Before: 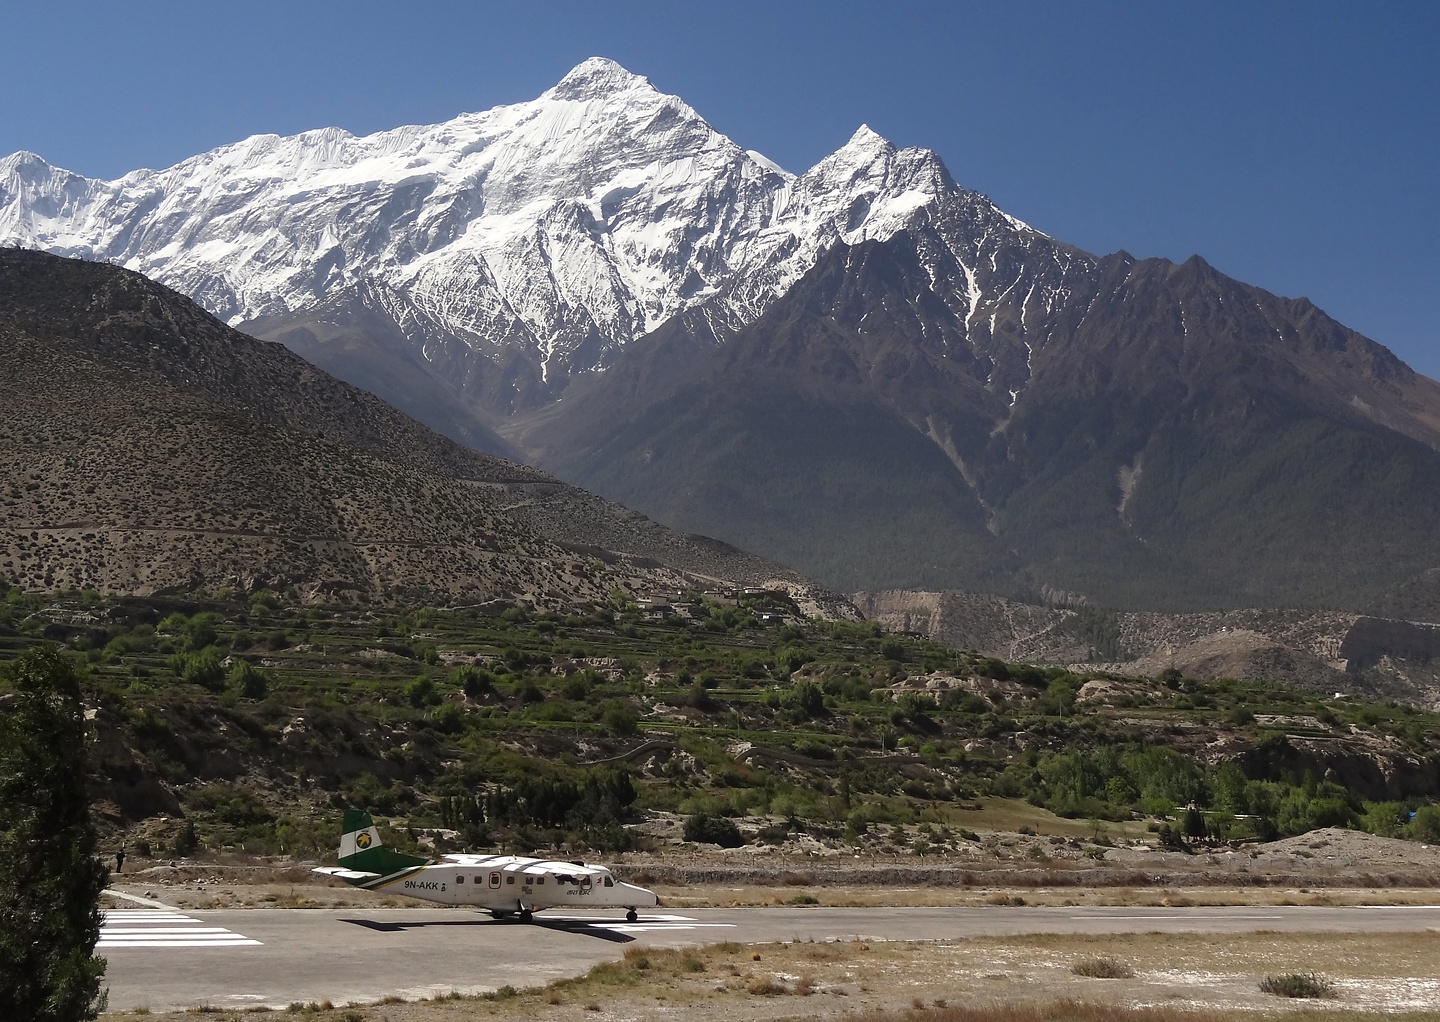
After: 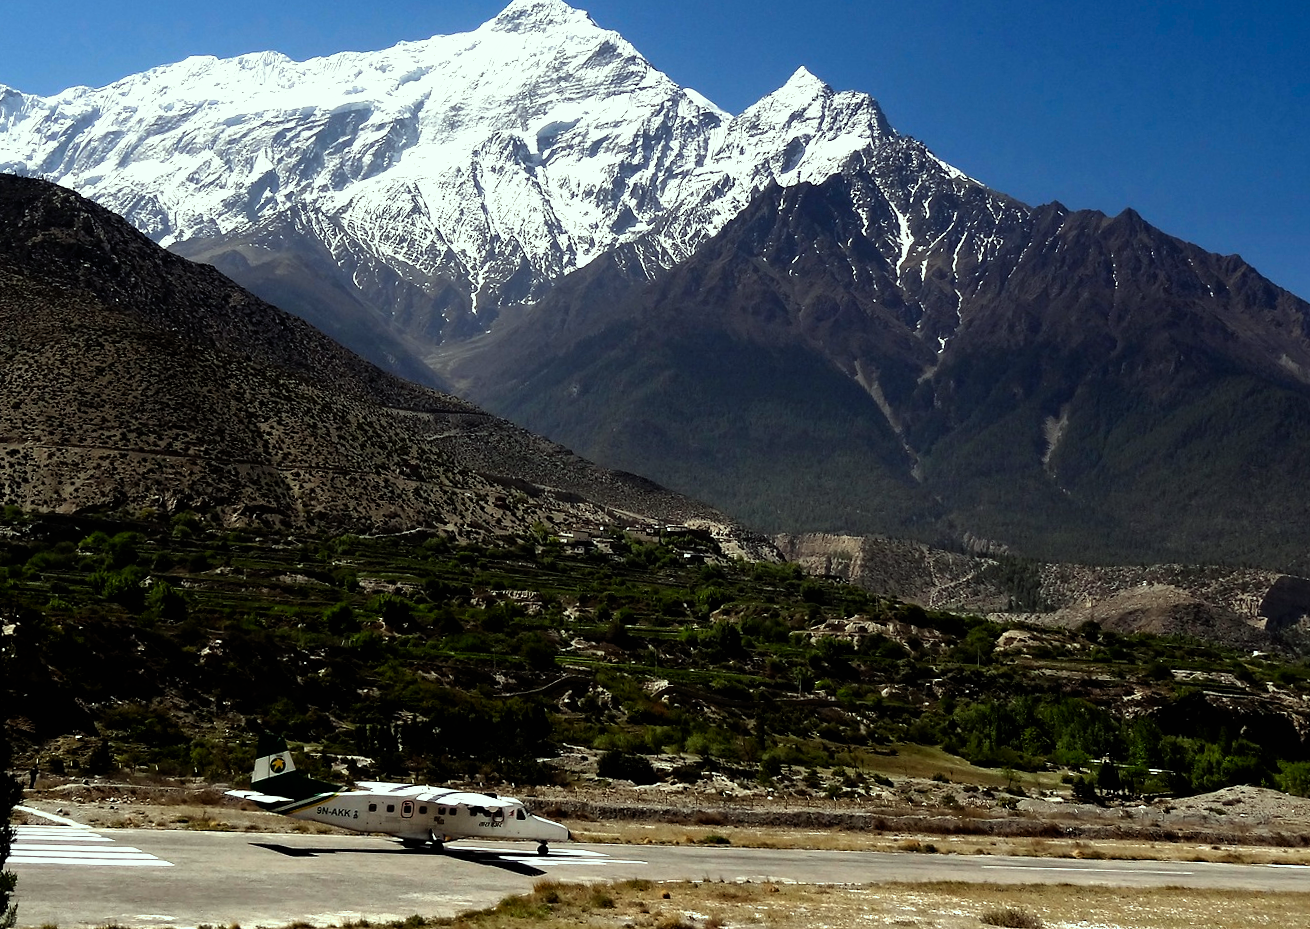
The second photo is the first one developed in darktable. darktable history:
filmic rgb: black relative exposure -8.2 EV, white relative exposure 2.2 EV, threshold 3 EV, hardness 7.11, latitude 85.74%, contrast 1.696, highlights saturation mix -4%, shadows ↔ highlights balance -2.69%, preserve chrominance no, color science v5 (2021), contrast in shadows safe, contrast in highlights safe, enable highlight reconstruction true
color correction: highlights a* -8, highlights b* 3.1
crop and rotate: angle -1.96°, left 3.097%, top 4.154%, right 1.586%, bottom 0.529%
